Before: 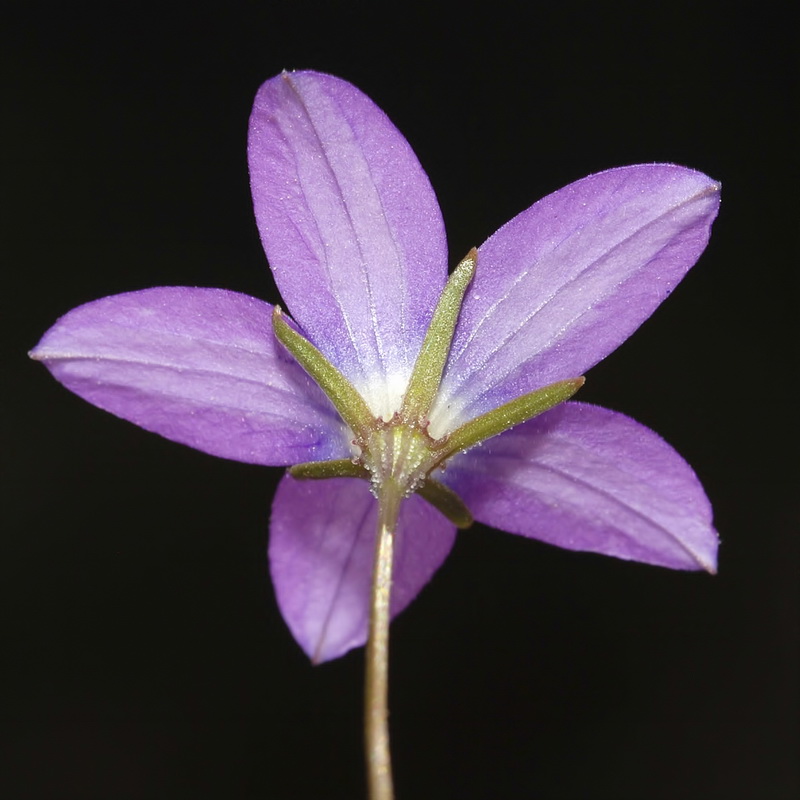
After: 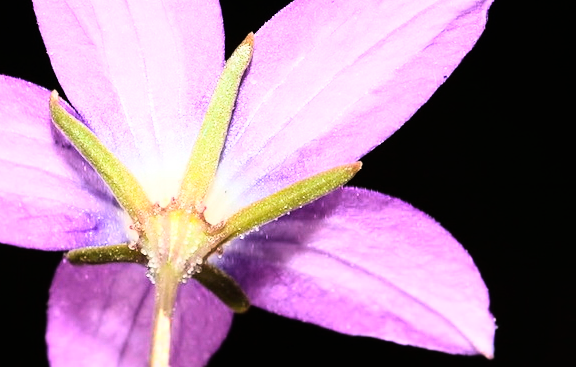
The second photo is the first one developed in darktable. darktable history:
rgb curve: curves: ch0 [(0, 0) (0.21, 0.15) (0.24, 0.21) (0.5, 0.75) (0.75, 0.96) (0.89, 0.99) (1, 1)]; ch1 [(0, 0.02) (0.21, 0.13) (0.25, 0.2) (0.5, 0.67) (0.75, 0.9) (0.89, 0.97) (1, 1)]; ch2 [(0, 0.02) (0.21, 0.13) (0.25, 0.2) (0.5, 0.67) (0.75, 0.9) (0.89, 0.97) (1, 1)], compensate middle gray true
crop and rotate: left 27.938%, top 27.046%, bottom 27.046%
exposure: exposure 0 EV, compensate highlight preservation false
